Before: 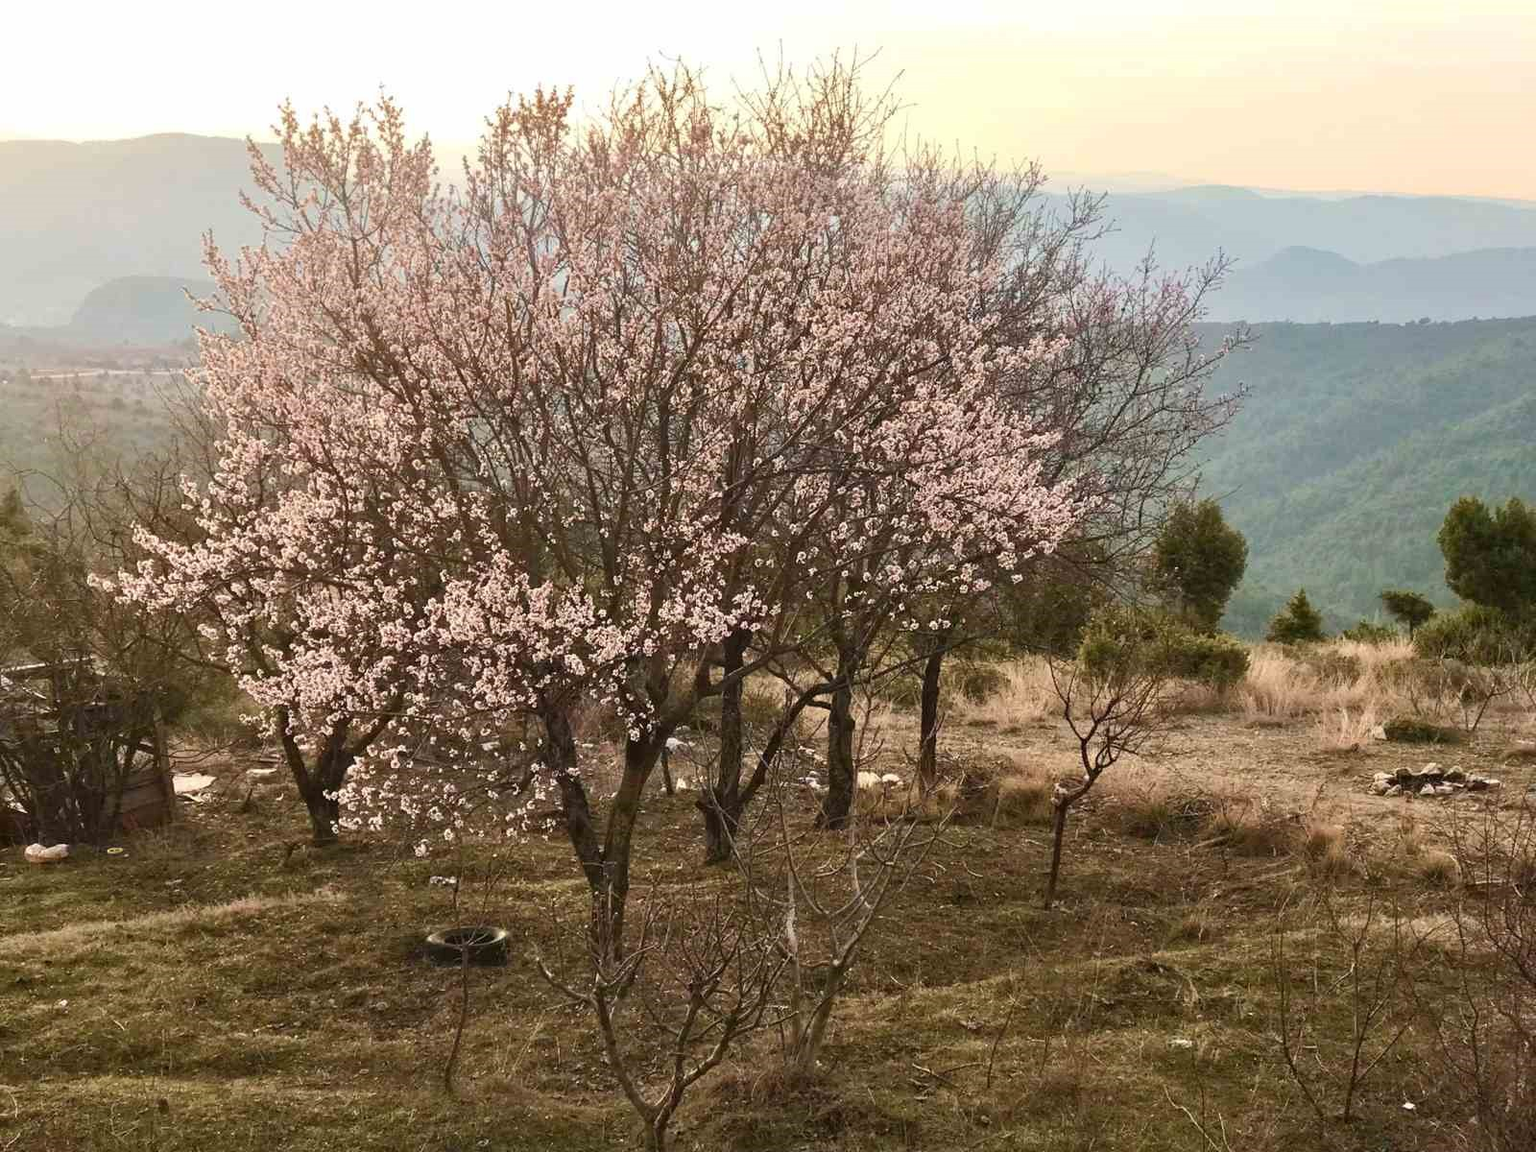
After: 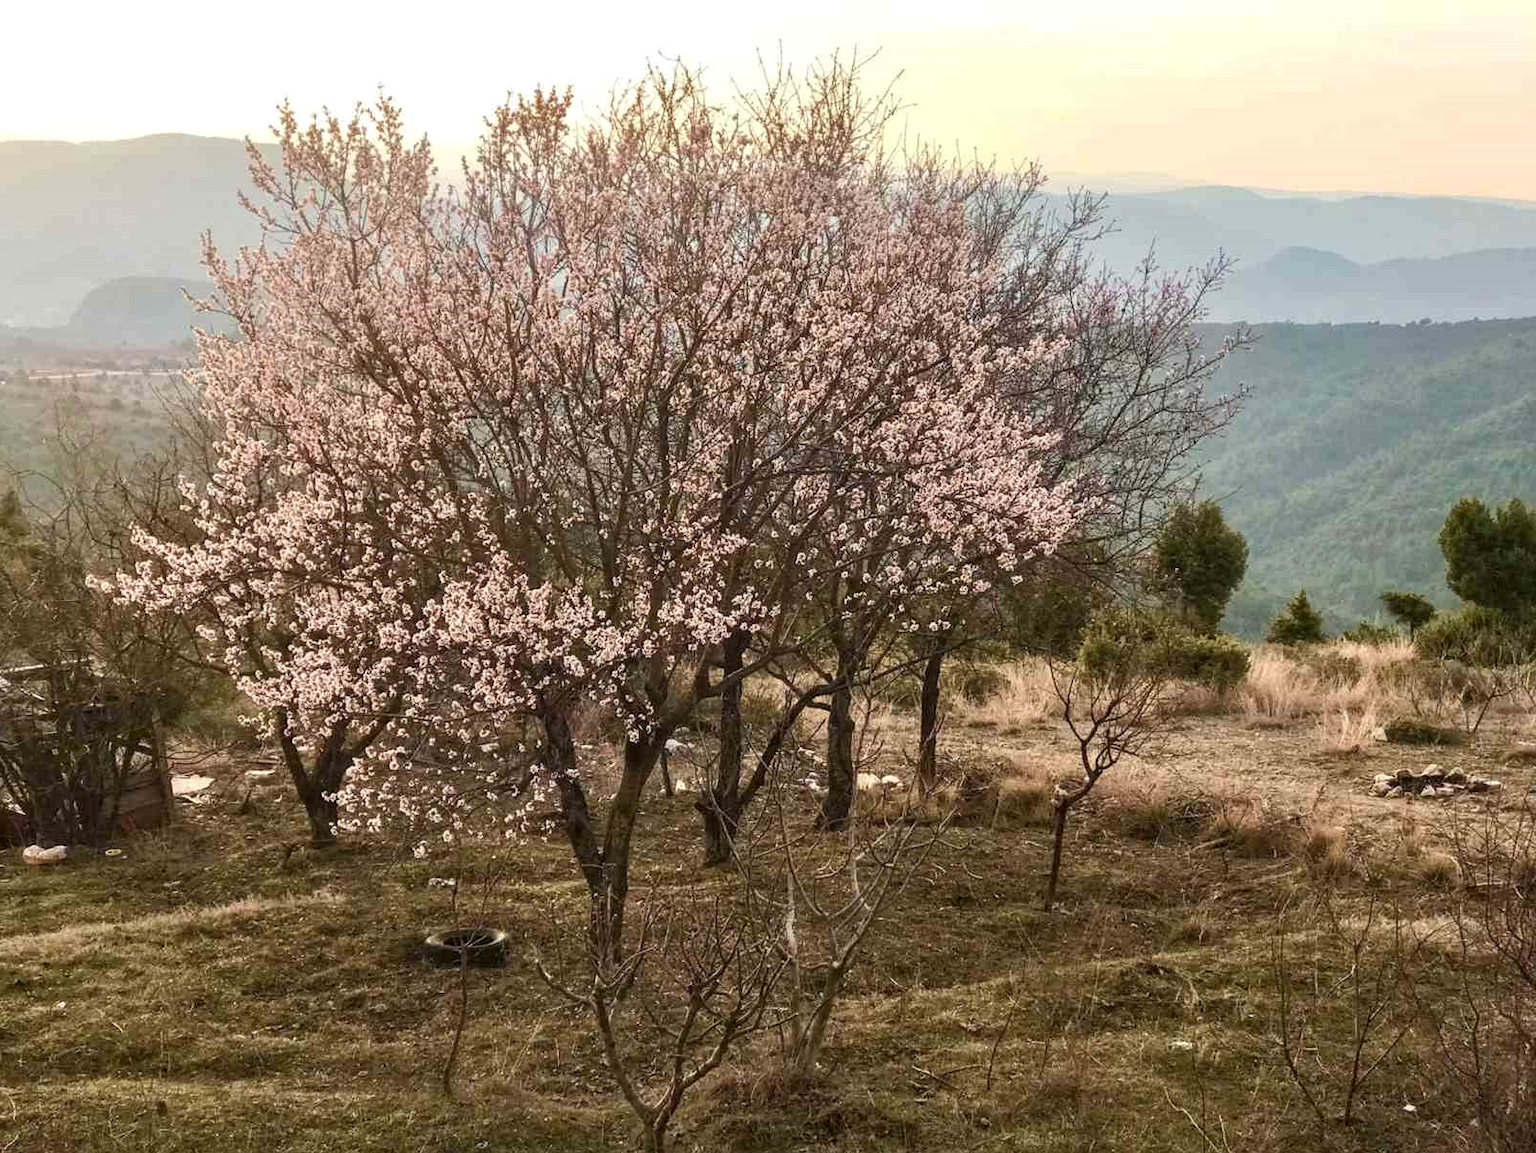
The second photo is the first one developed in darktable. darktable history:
local contrast: on, module defaults
crop and rotate: left 0.126%
